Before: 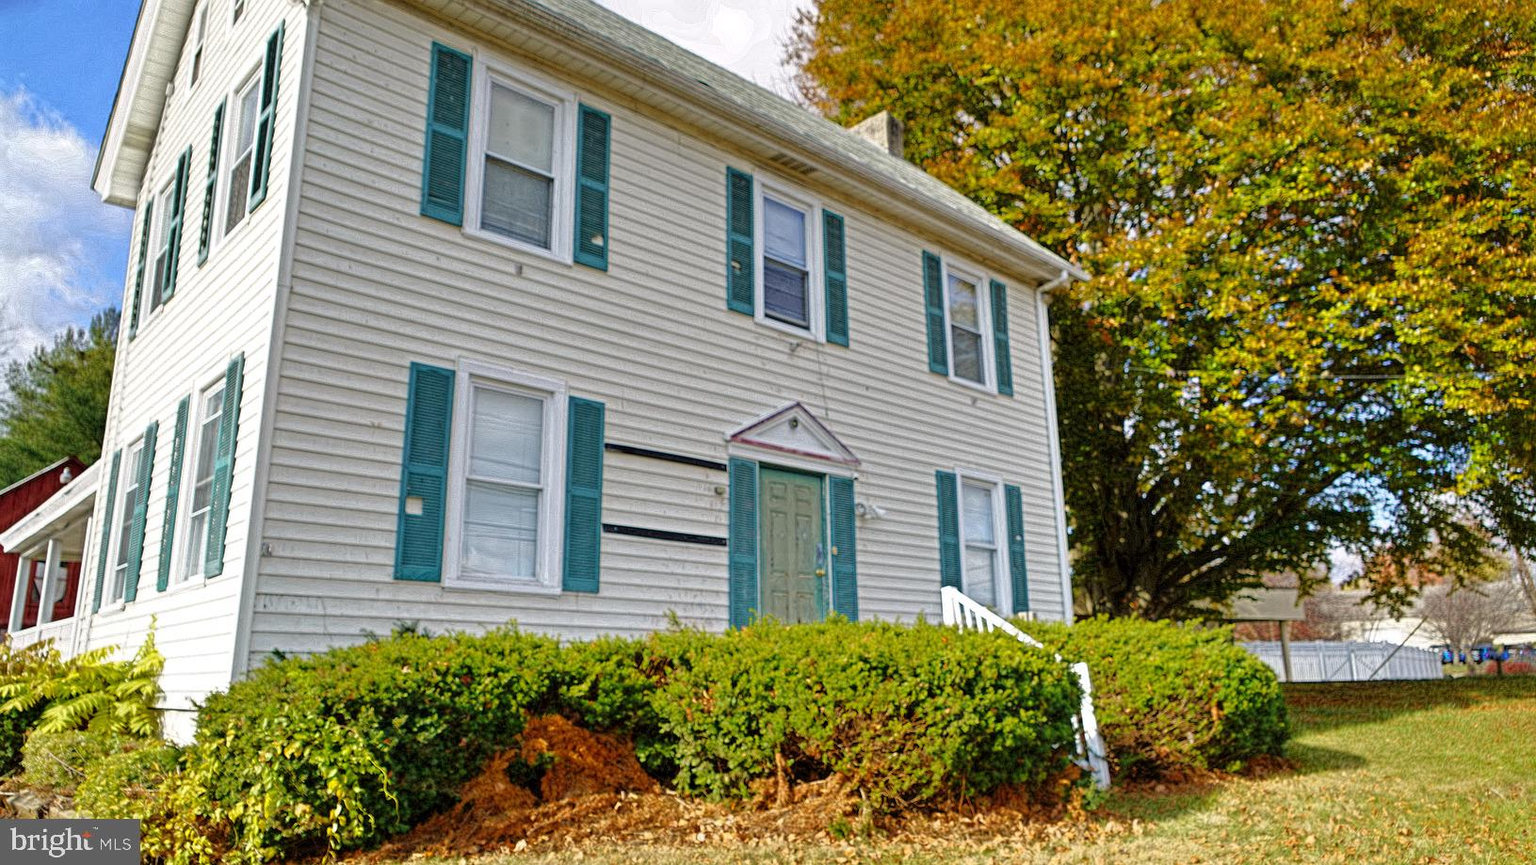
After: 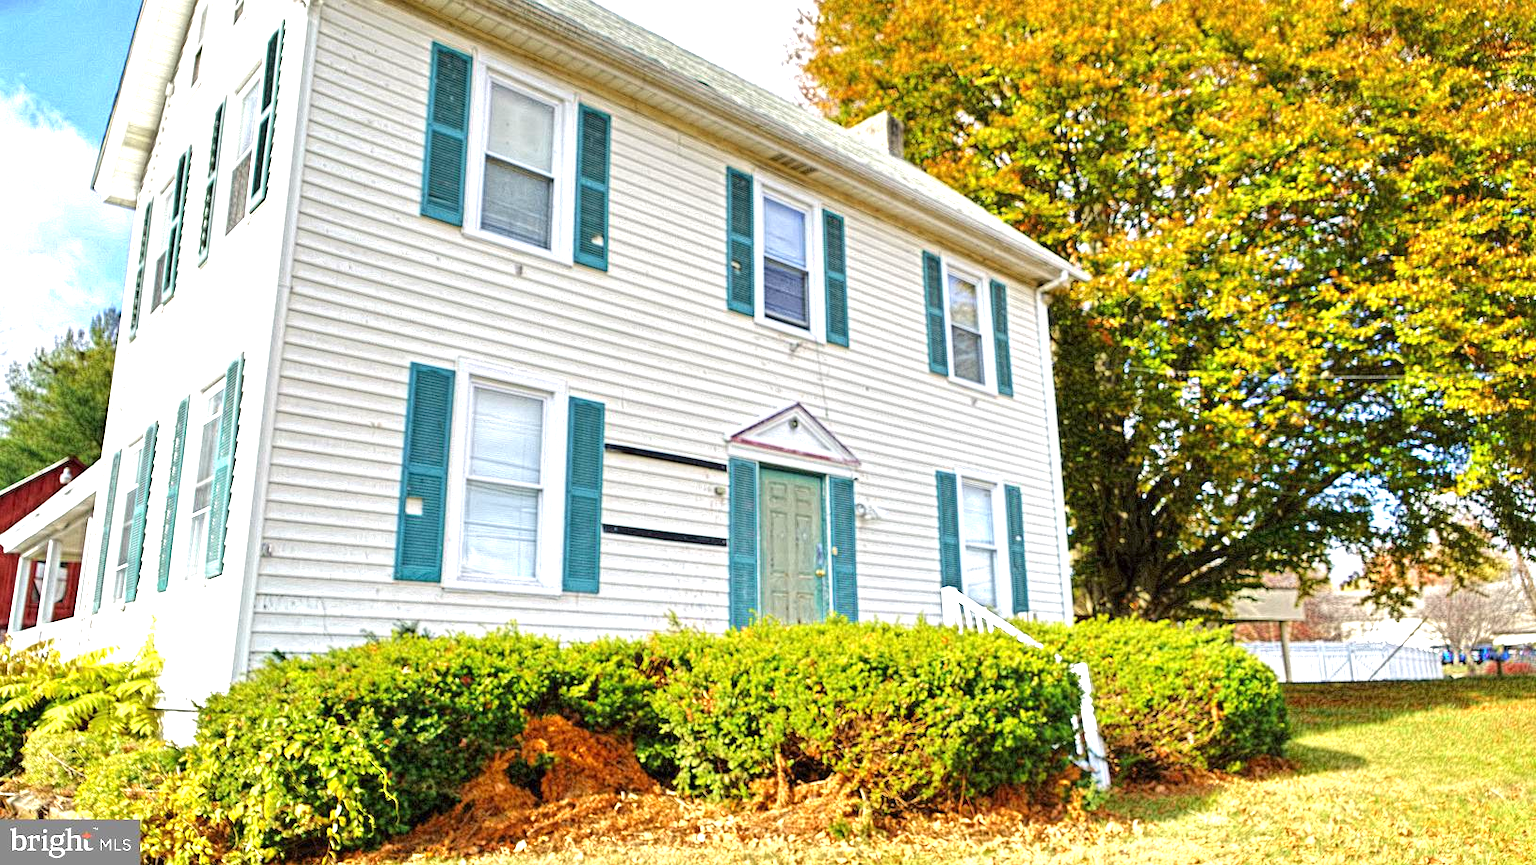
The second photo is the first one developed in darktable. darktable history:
exposure: exposure 1.152 EV, compensate exposure bias true, compensate highlight preservation false
